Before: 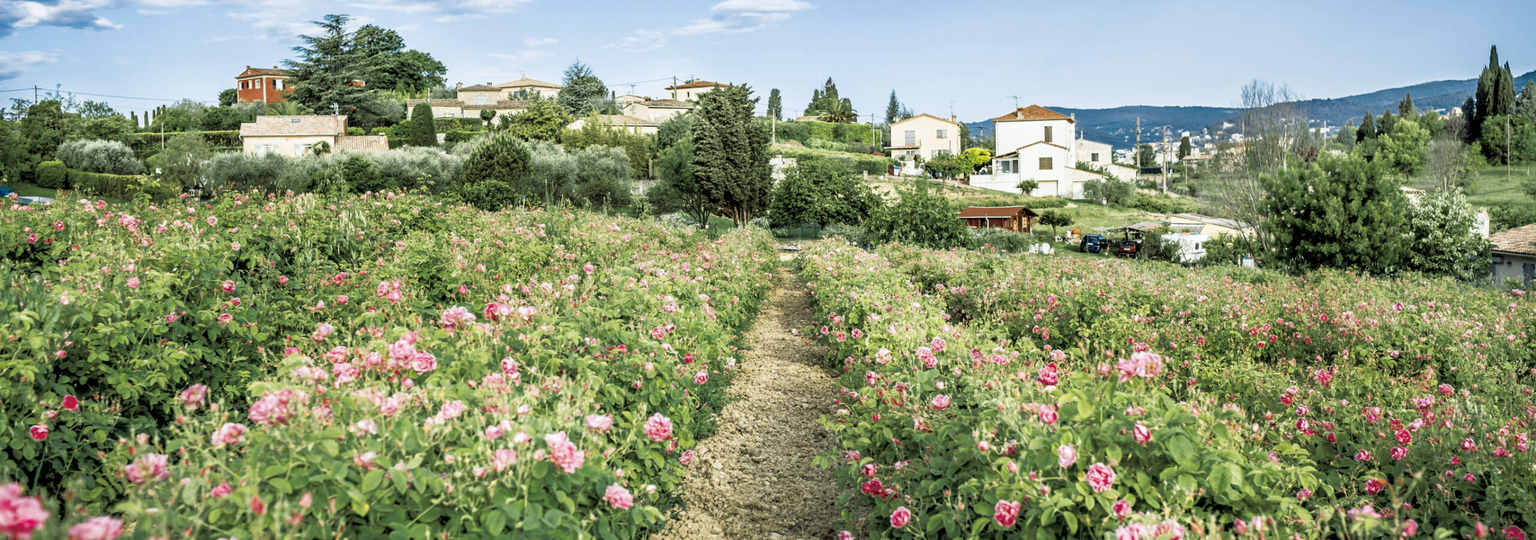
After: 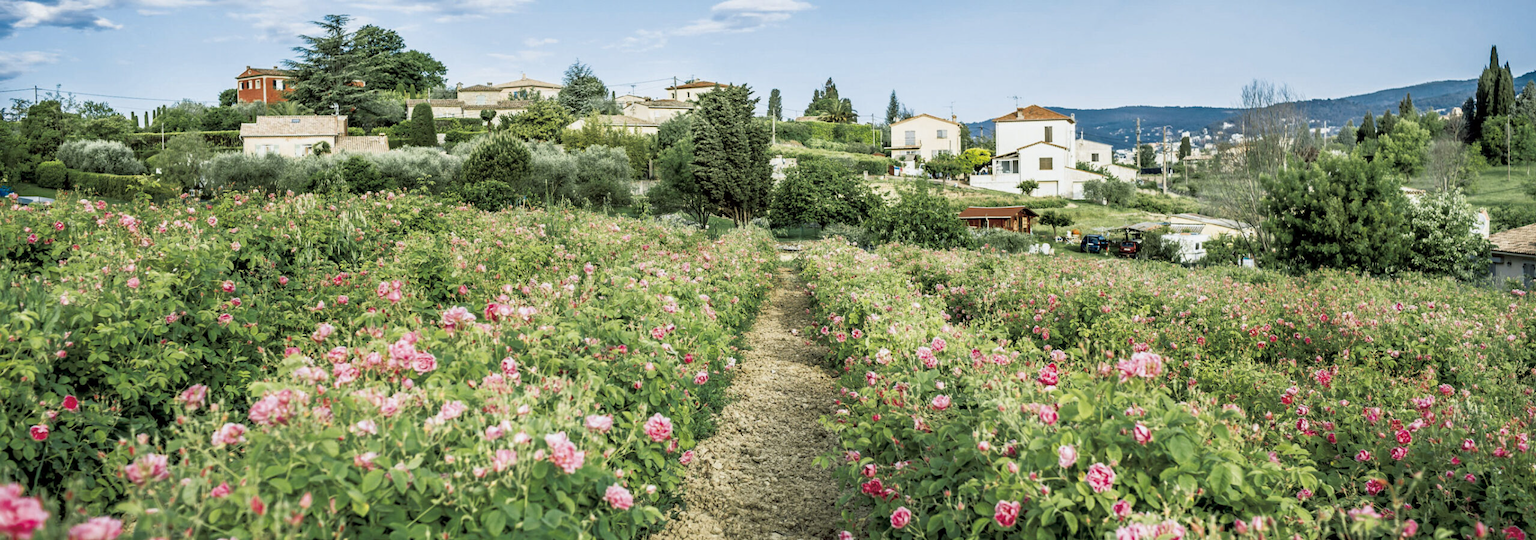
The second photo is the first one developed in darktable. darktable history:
exposure: exposure -0.113 EV, compensate highlight preservation false
